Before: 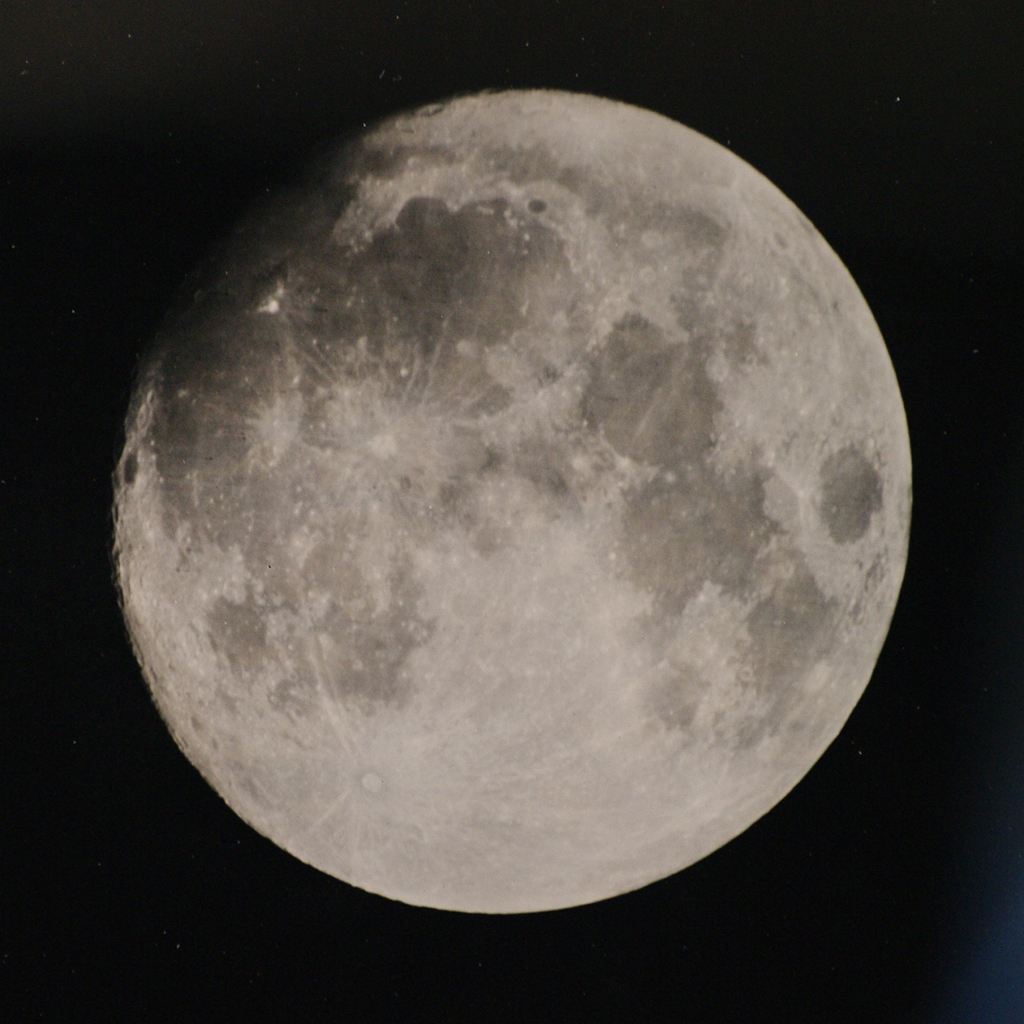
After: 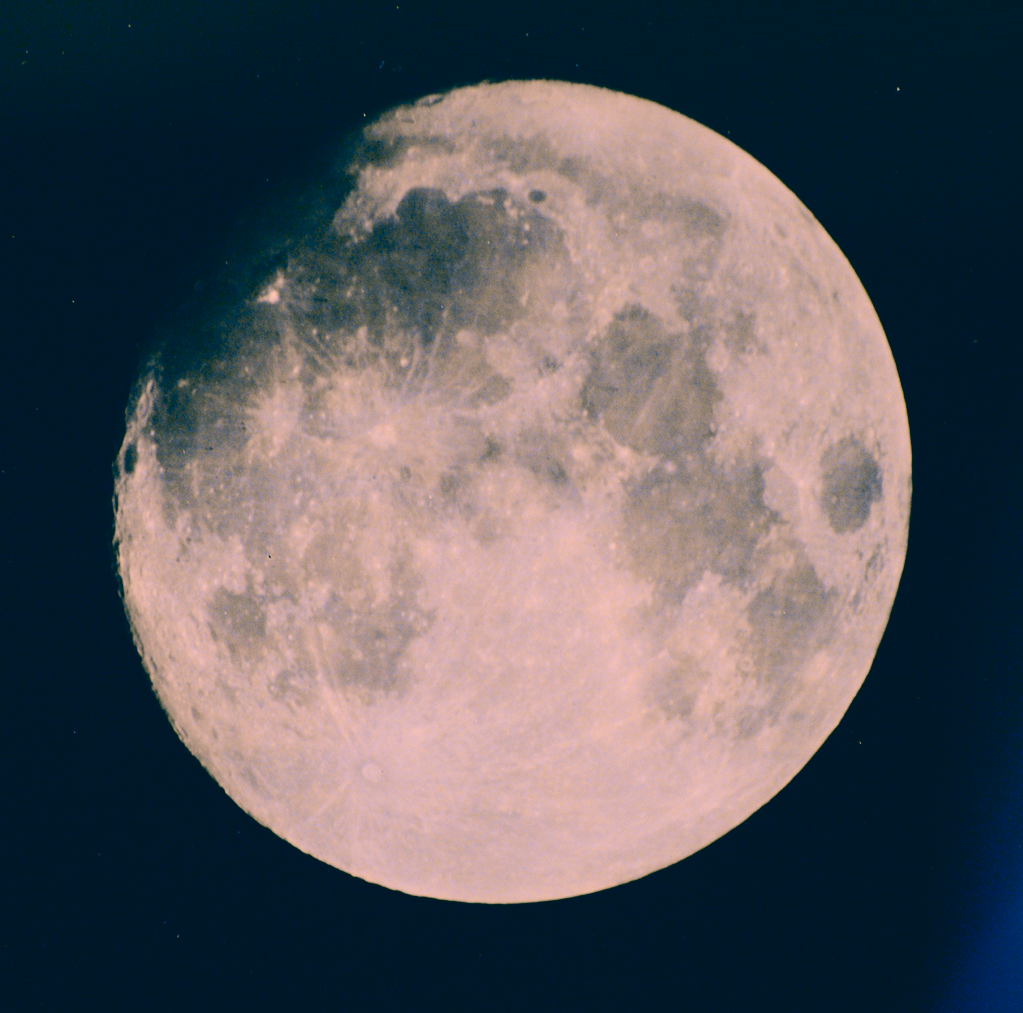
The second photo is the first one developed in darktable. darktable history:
color correction: highlights a* 17.03, highlights b* 0.205, shadows a* -15.38, shadows b* -14.56, saturation 1.5
crop: top 1.049%, right 0.001%
exposure: exposure 0.127 EV, compensate highlight preservation false
tone curve: curves: ch0 [(0, 0.01) (0.097, 0.07) (0.204, 0.173) (0.447, 0.517) (0.539, 0.624) (0.733, 0.791) (0.879, 0.898) (1, 0.98)]; ch1 [(0, 0) (0.393, 0.415) (0.447, 0.448) (0.485, 0.494) (0.523, 0.509) (0.545, 0.544) (0.574, 0.578) (0.648, 0.674) (1, 1)]; ch2 [(0, 0) (0.369, 0.388) (0.449, 0.431) (0.499, 0.5) (0.521, 0.517) (0.53, 0.54) (0.564, 0.569) (0.674, 0.735) (1, 1)], color space Lab, independent channels, preserve colors none
